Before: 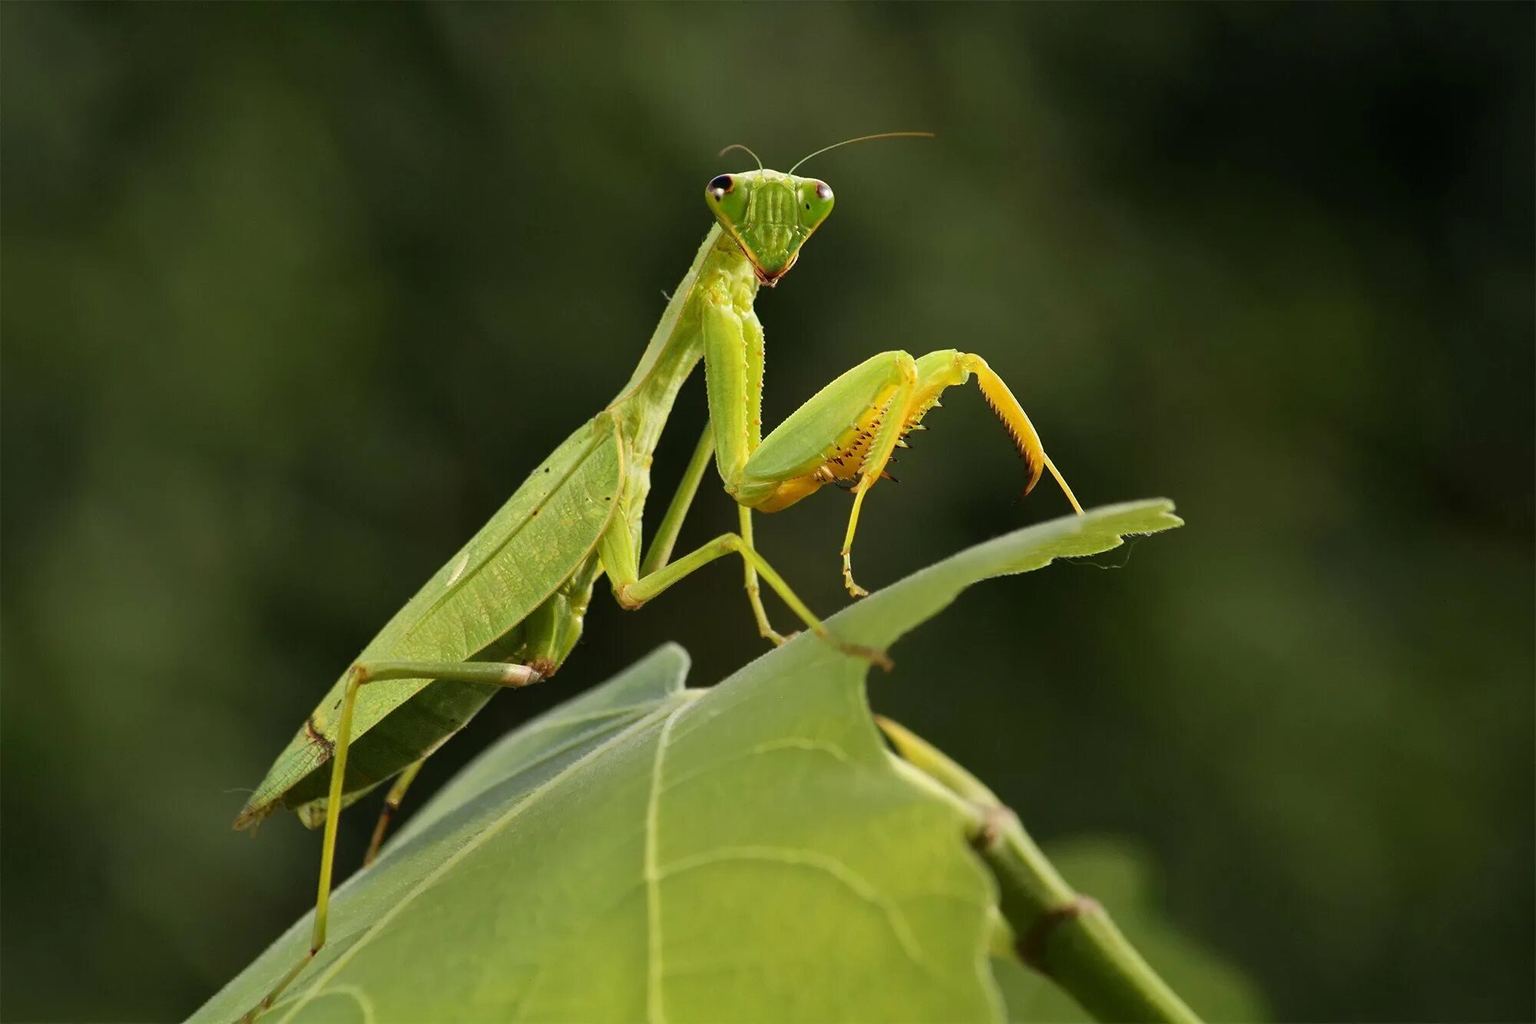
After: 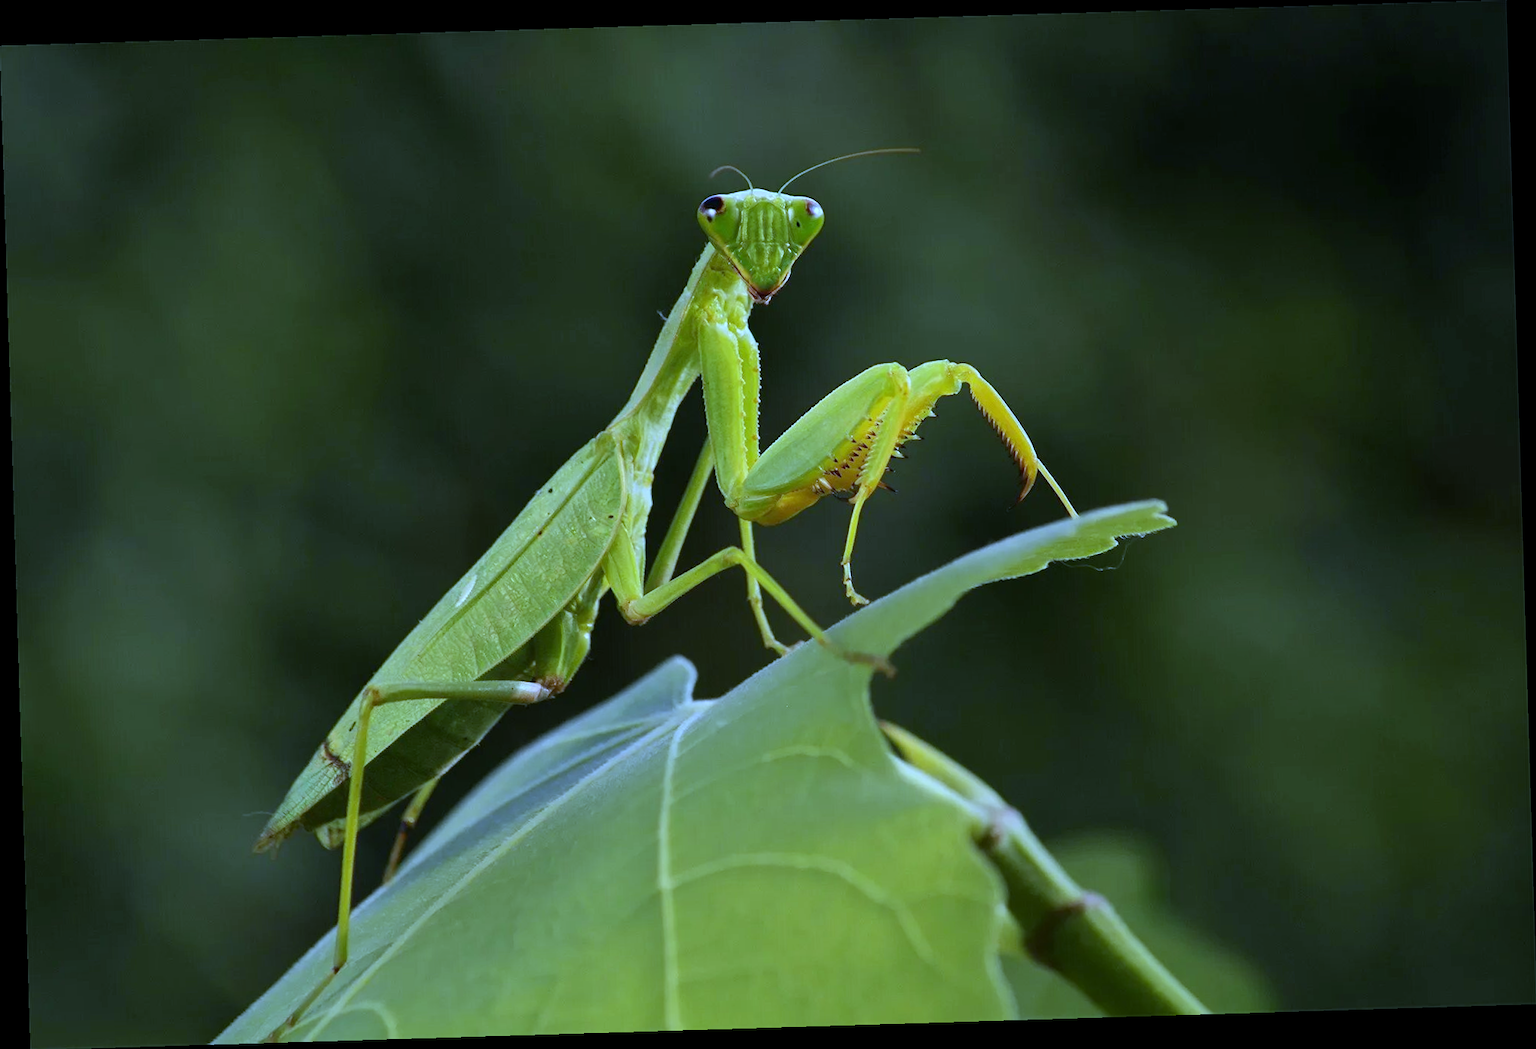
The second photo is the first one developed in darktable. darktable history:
rotate and perspective: rotation -1.75°, automatic cropping off
white balance: red 0.766, blue 1.537
